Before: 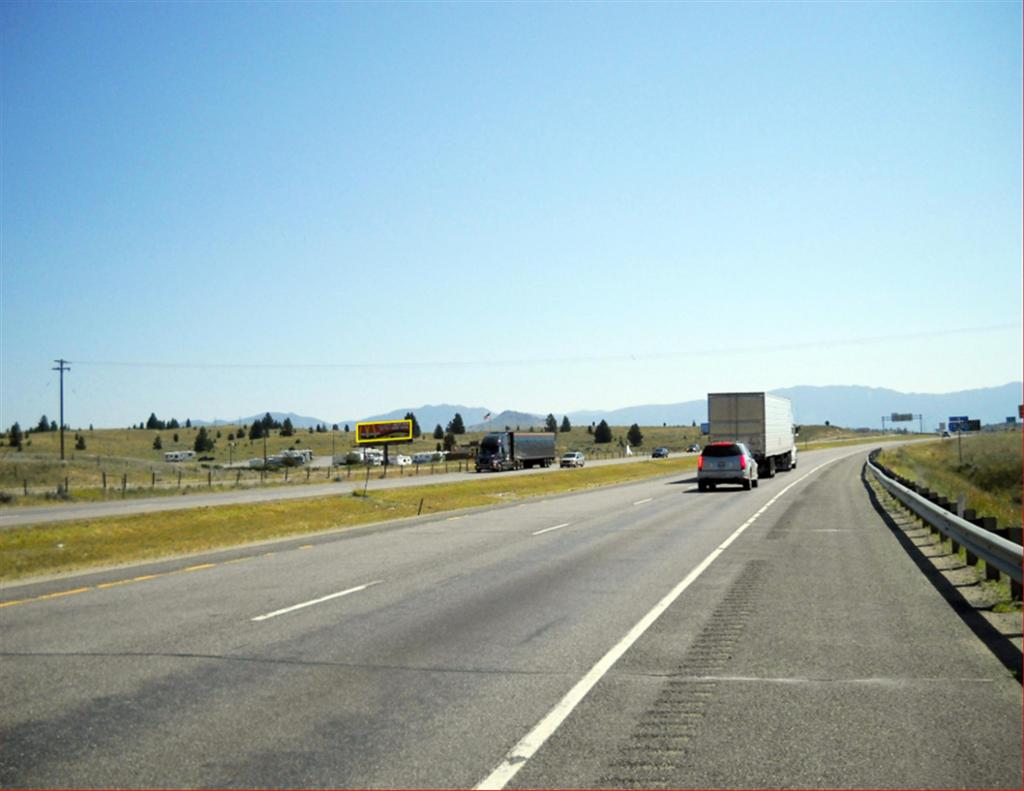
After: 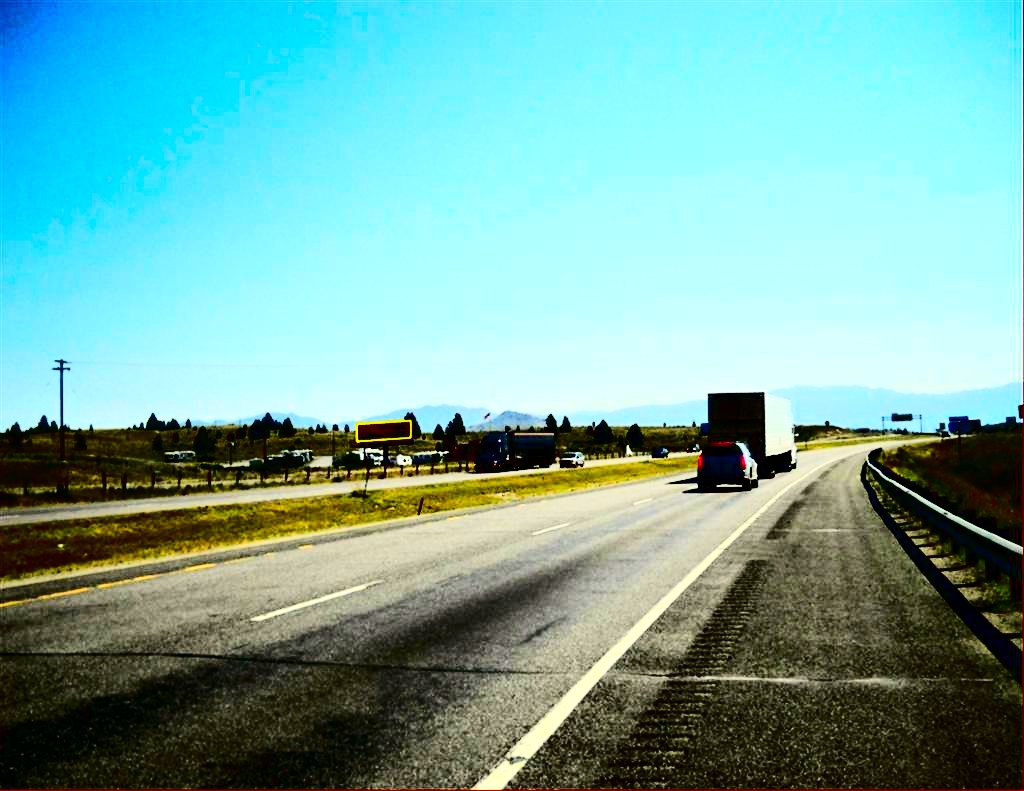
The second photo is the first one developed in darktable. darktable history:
tone equalizer: -8 EV -0.515 EV, -7 EV -0.352 EV, -6 EV -0.048 EV, -5 EV 0.397 EV, -4 EV 0.979 EV, -3 EV 0.802 EV, -2 EV -0.01 EV, -1 EV 0.133 EV, +0 EV -0.024 EV
contrast brightness saturation: contrast 0.773, brightness -0.99, saturation 0.999
